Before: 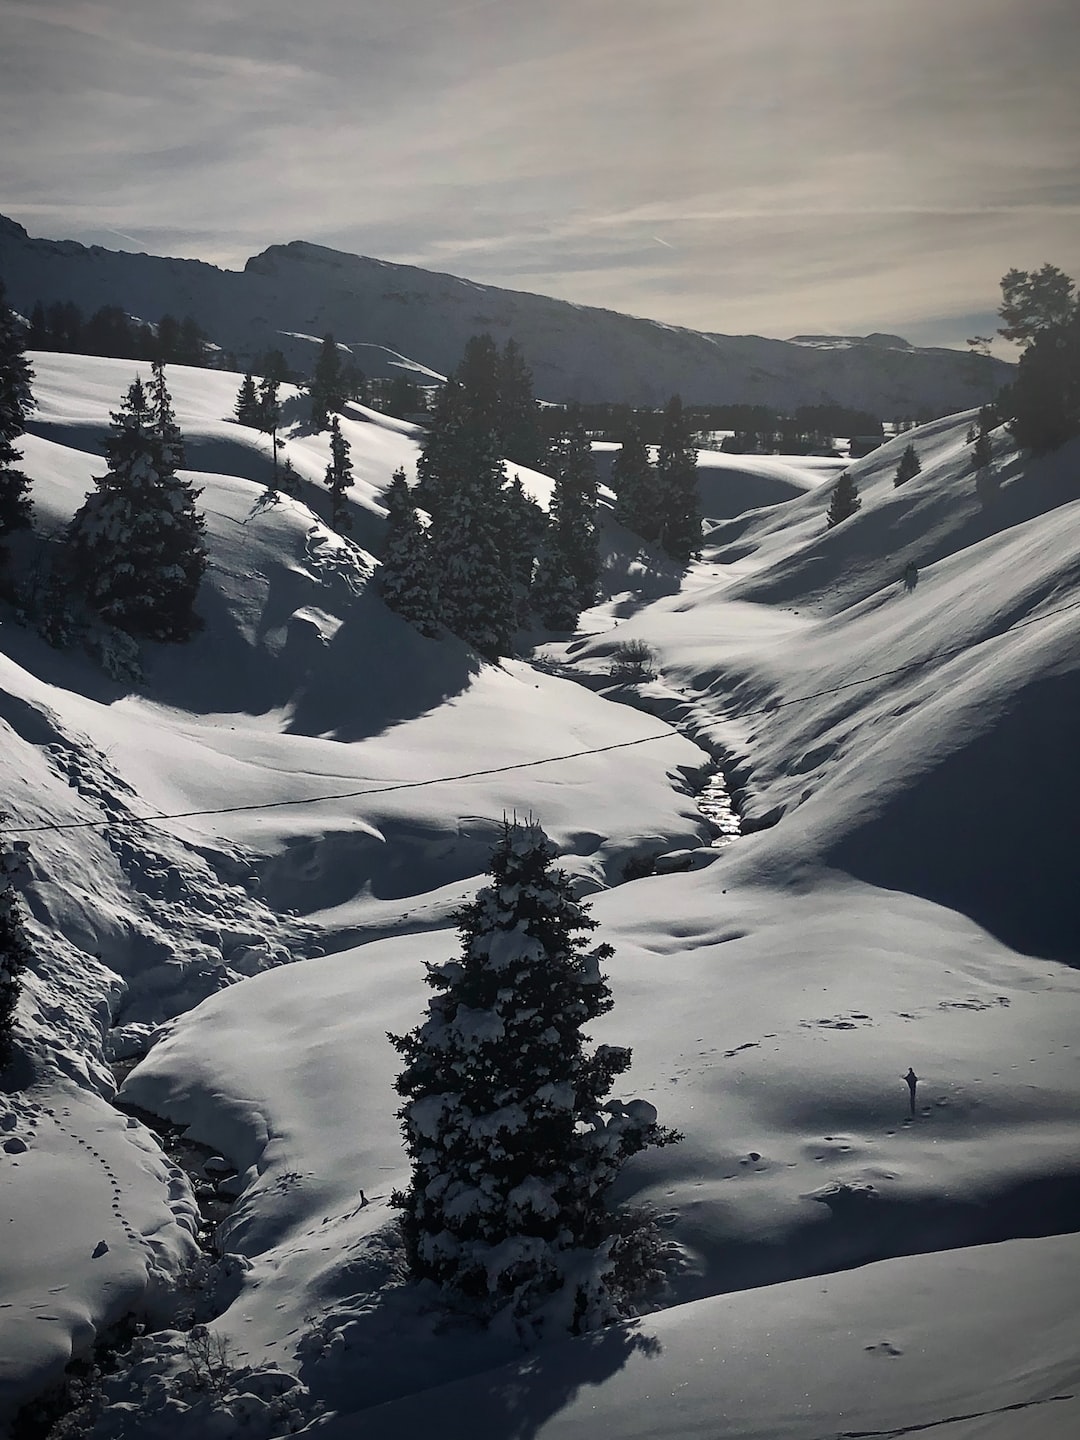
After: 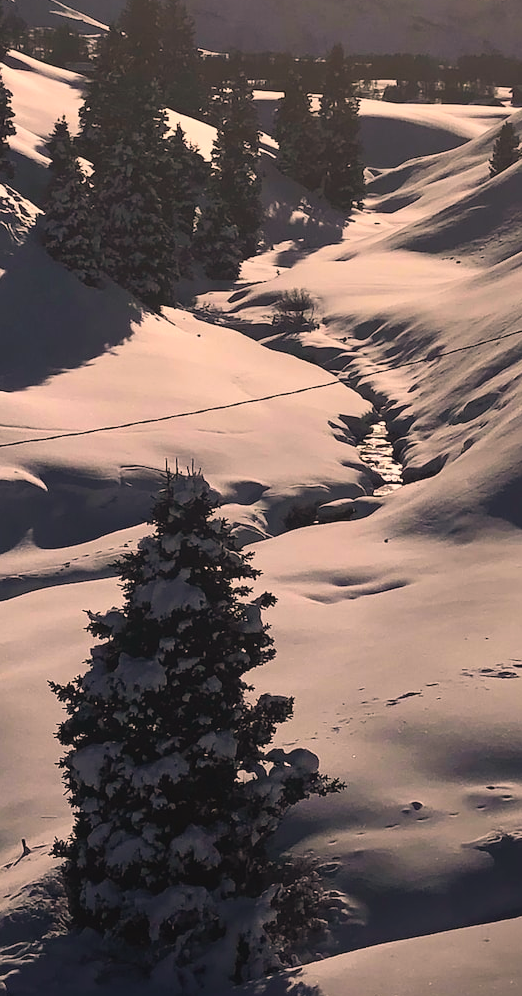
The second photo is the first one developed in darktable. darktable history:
crop: left 31.386%, top 24.397%, right 20.247%, bottom 6.428%
color balance rgb: global offset › luminance 0.491%, global offset › hue 56.1°, linear chroma grading › global chroma 0.26%, perceptual saturation grading › global saturation 29.686%, global vibrance 20%
color correction: highlights a* 17.82, highlights b* 18.41
